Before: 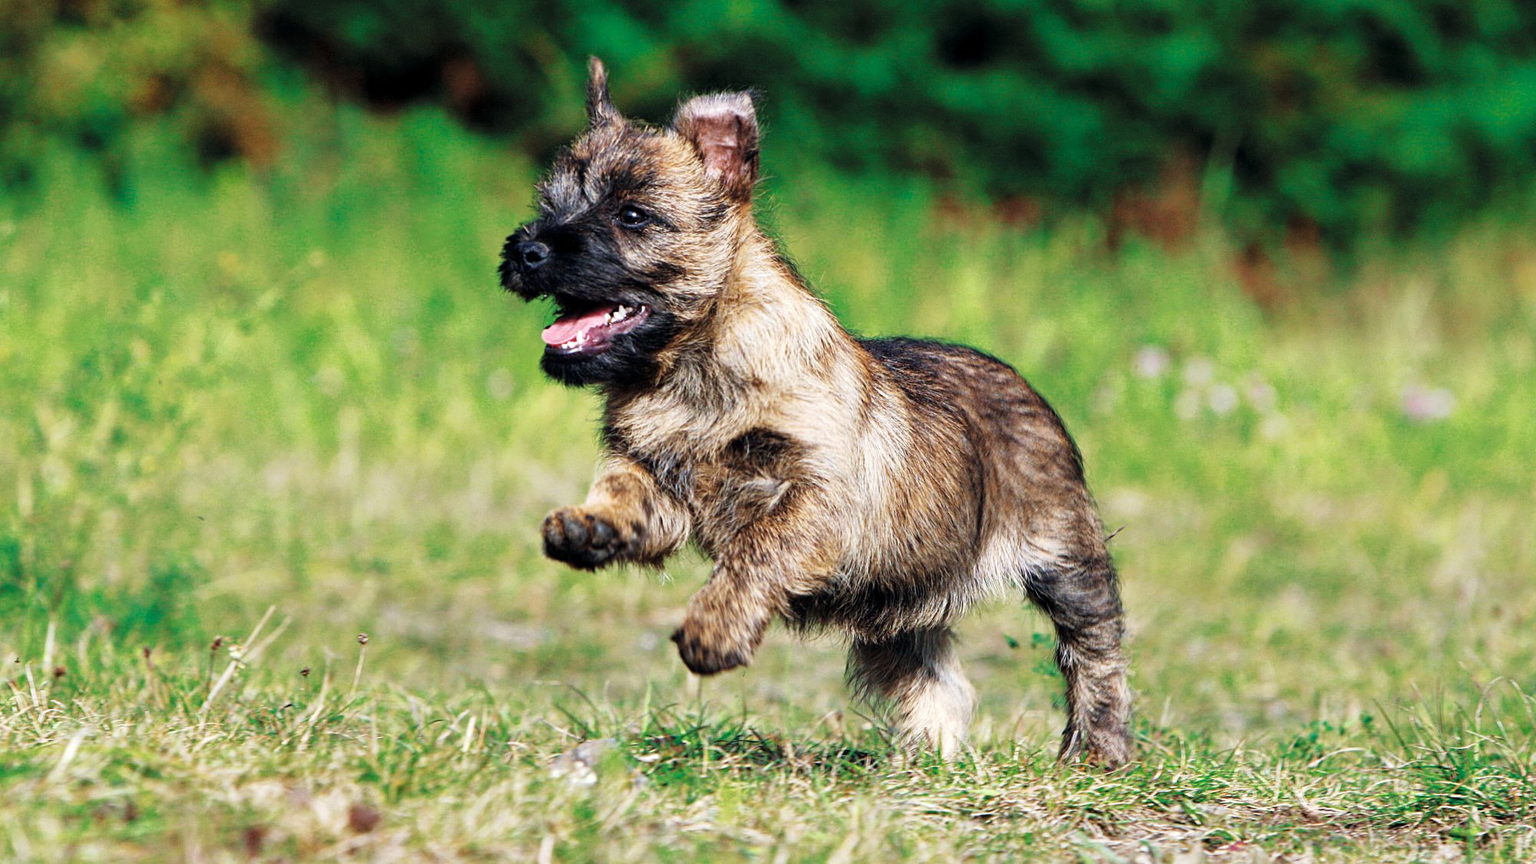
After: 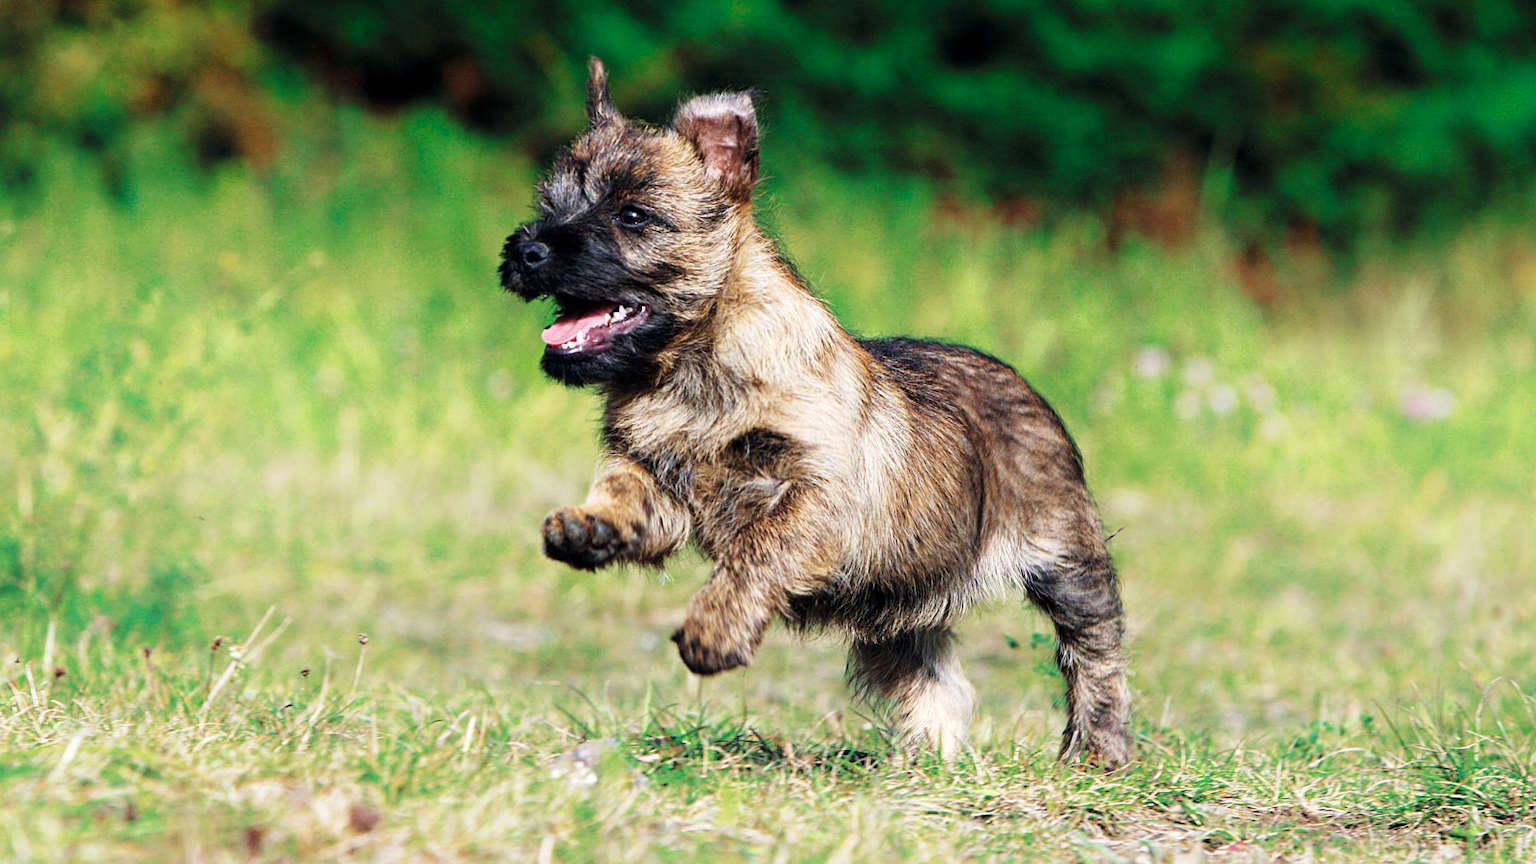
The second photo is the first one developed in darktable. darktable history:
shadows and highlights: shadows -41.23, highlights 63.49, soften with gaussian
